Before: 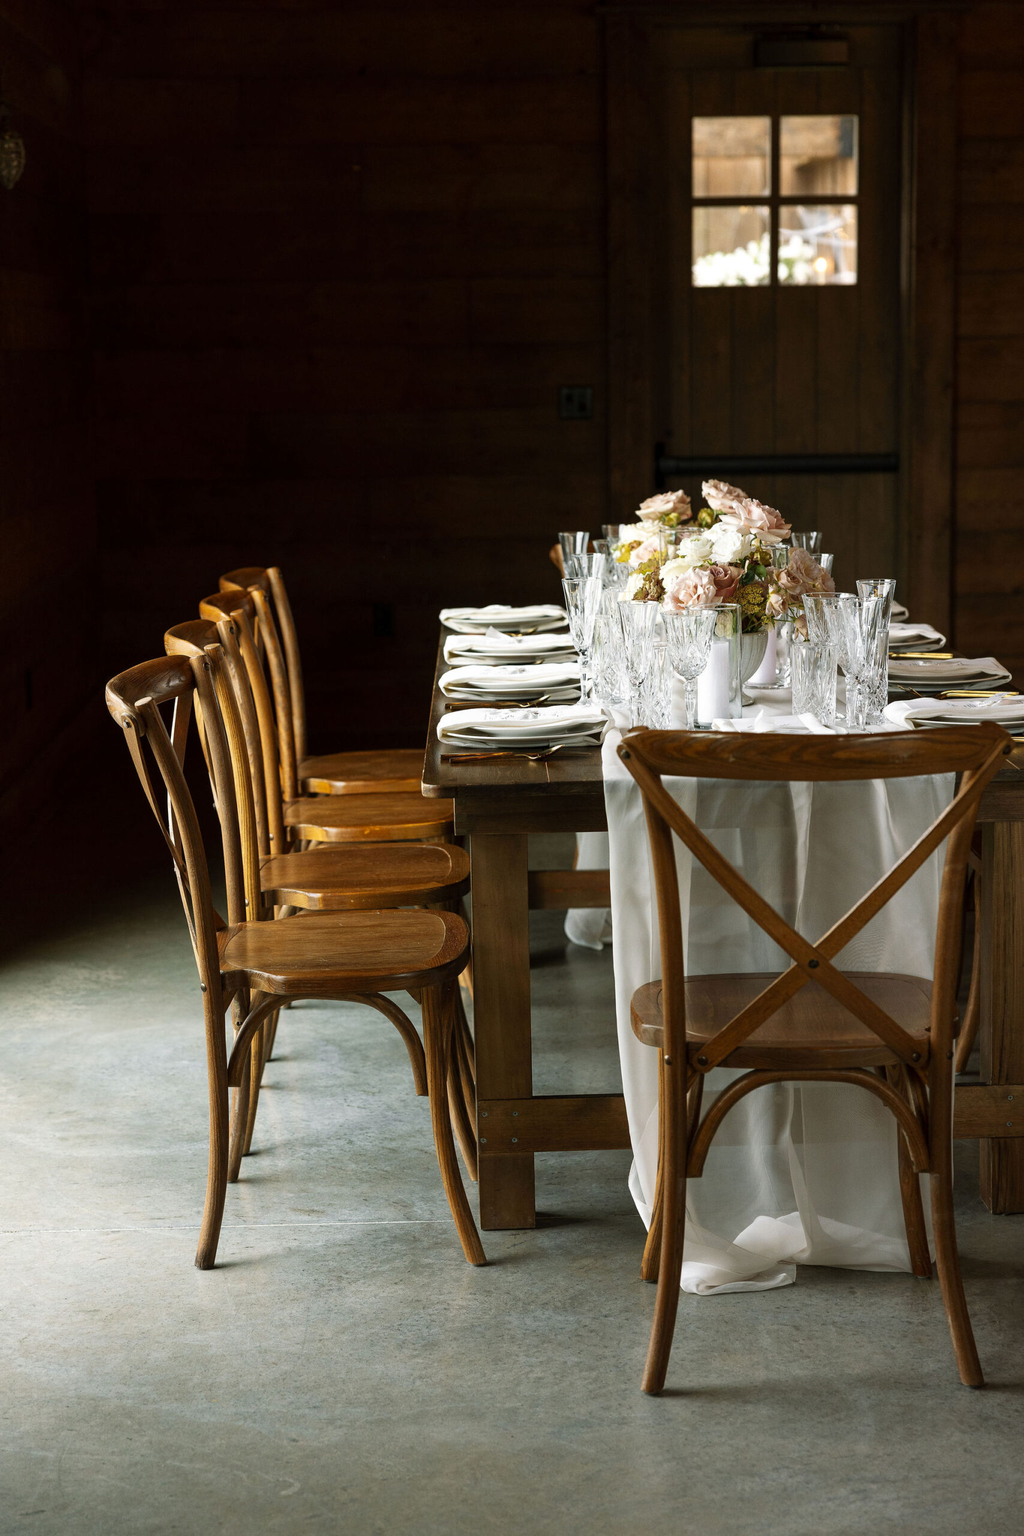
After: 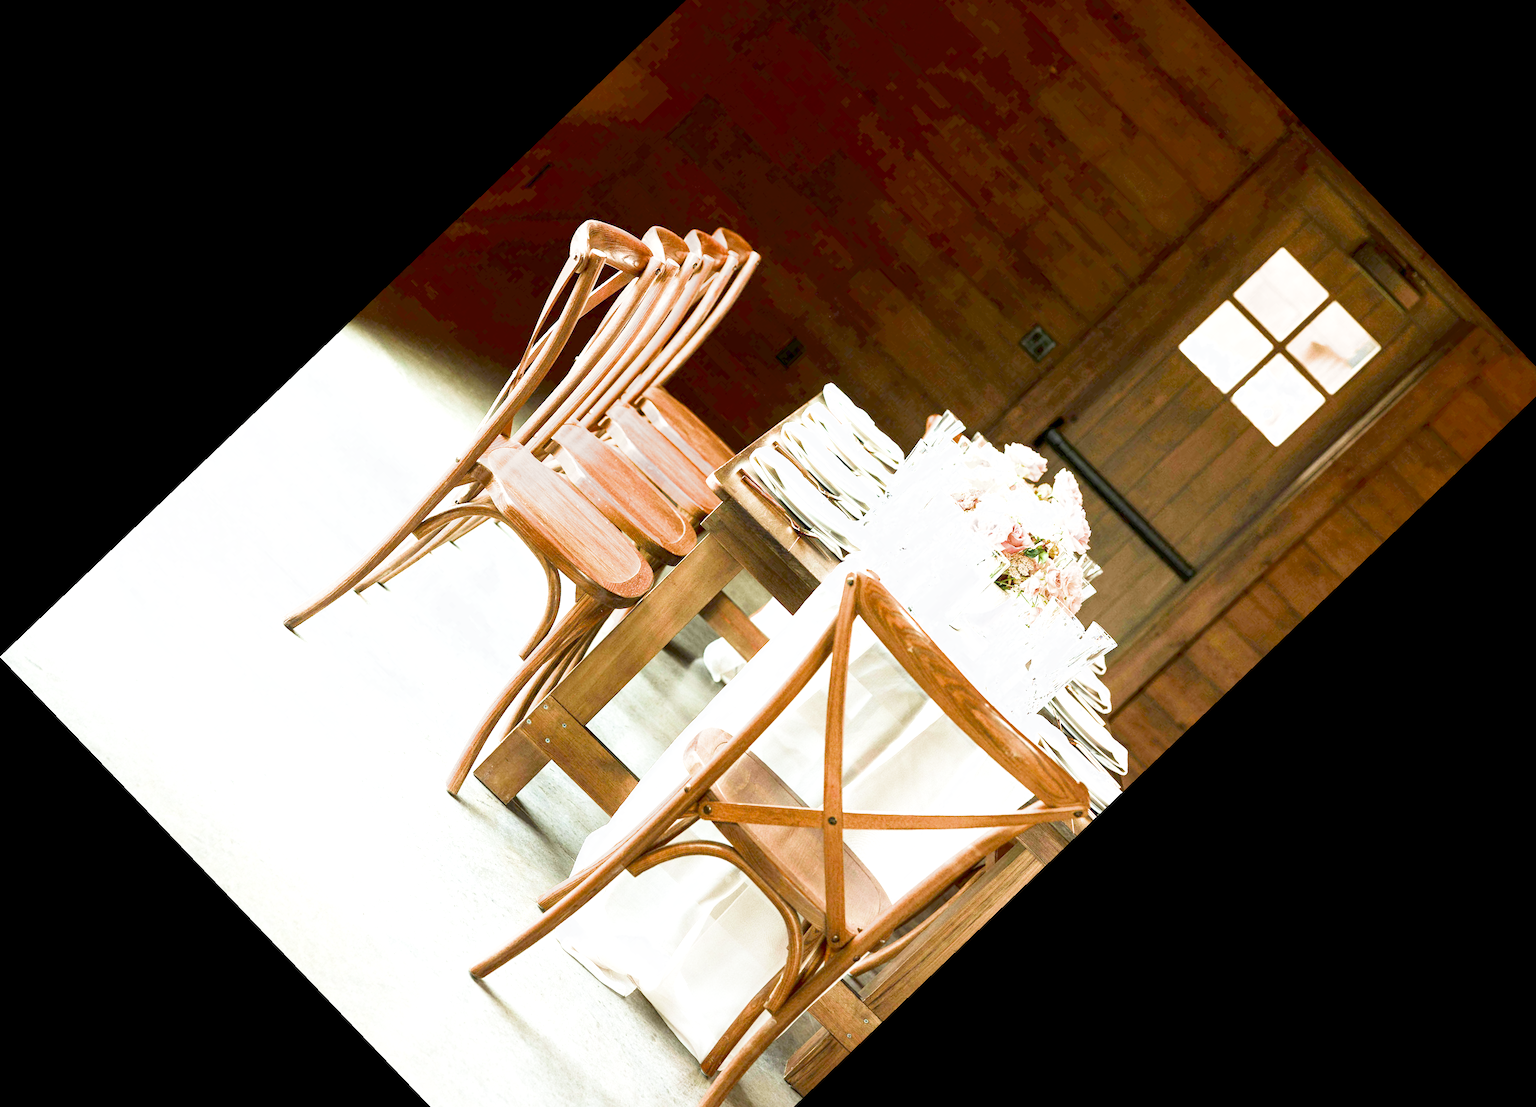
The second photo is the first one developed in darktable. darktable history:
exposure: black level correction 0.001, exposure 2 EV, compensate highlight preservation false
filmic rgb: middle gray luminance 4.29%, black relative exposure -13 EV, white relative exposure 5 EV, threshold 6 EV, target black luminance 0%, hardness 5.19, latitude 59.69%, contrast 0.767, highlights saturation mix 5%, shadows ↔ highlights balance 25.95%, add noise in highlights 0, color science v3 (2019), use custom middle-gray values true, iterations of high-quality reconstruction 0, contrast in highlights soft, enable highlight reconstruction true
crop and rotate: angle -46.26°, top 16.234%, right 0.912%, bottom 11.704%
white balance: red 0.976, blue 1.04
tone equalizer: -8 EV -0.75 EV, -7 EV -0.7 EV, -6 EV -0.6 EV, -5 EV -0.4 EV, -3 EV 0.4 EV, -2 EV 0.6 EV, -1 EV 0.7 EV, +0 EV 0.75 EV, edges refinement/feathering 500, mask exposure compensation -1.57 EV, preserve details no
